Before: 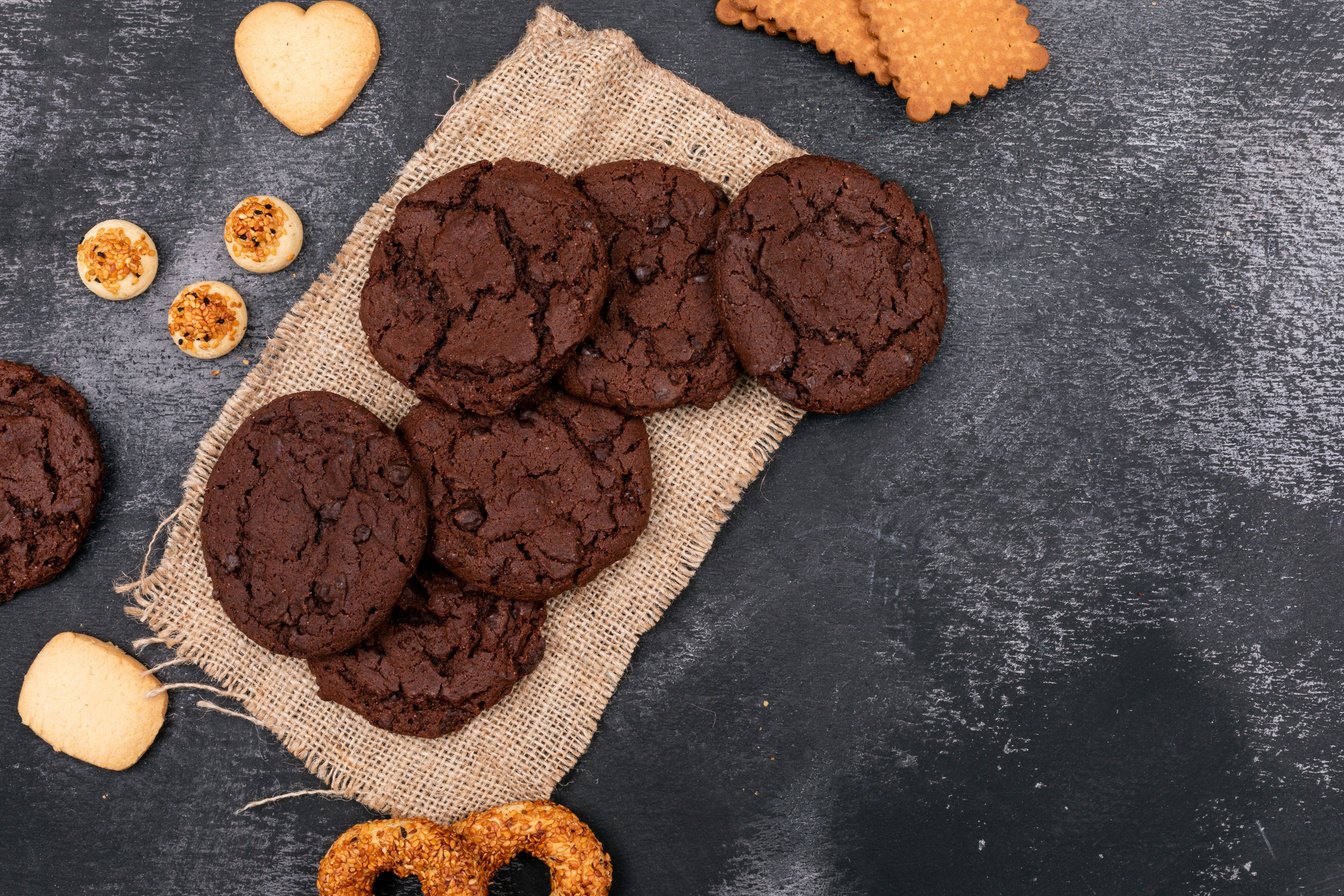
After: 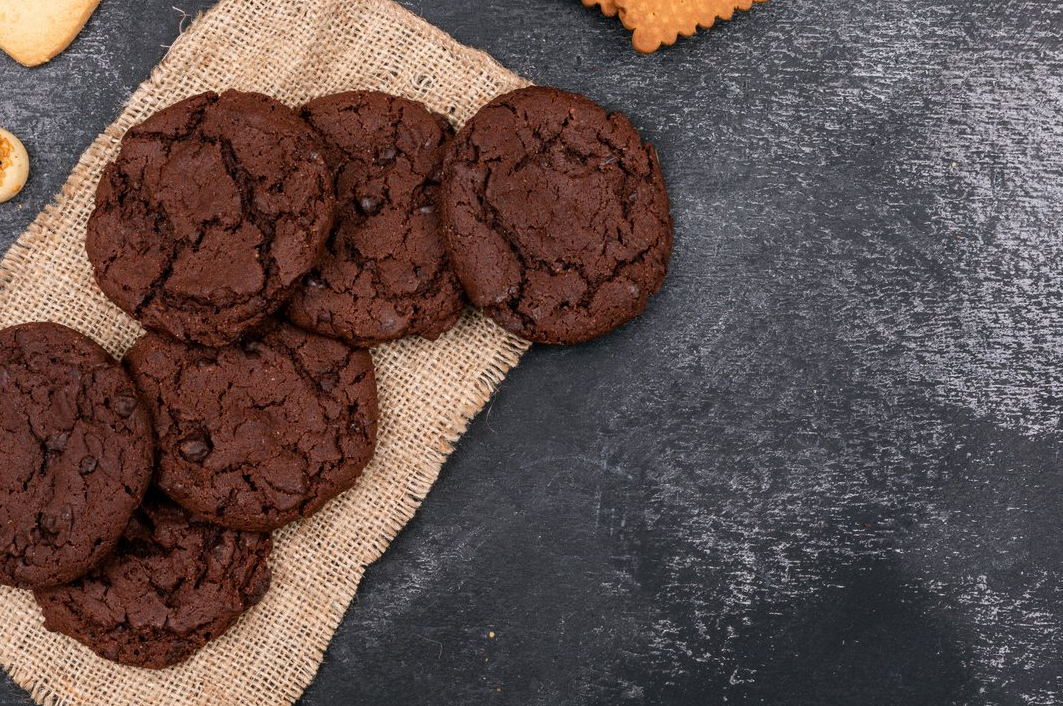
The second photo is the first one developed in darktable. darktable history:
crop and rotate: left 20.451%, top 7.758%, right 0.44%, bottom 13.391%
